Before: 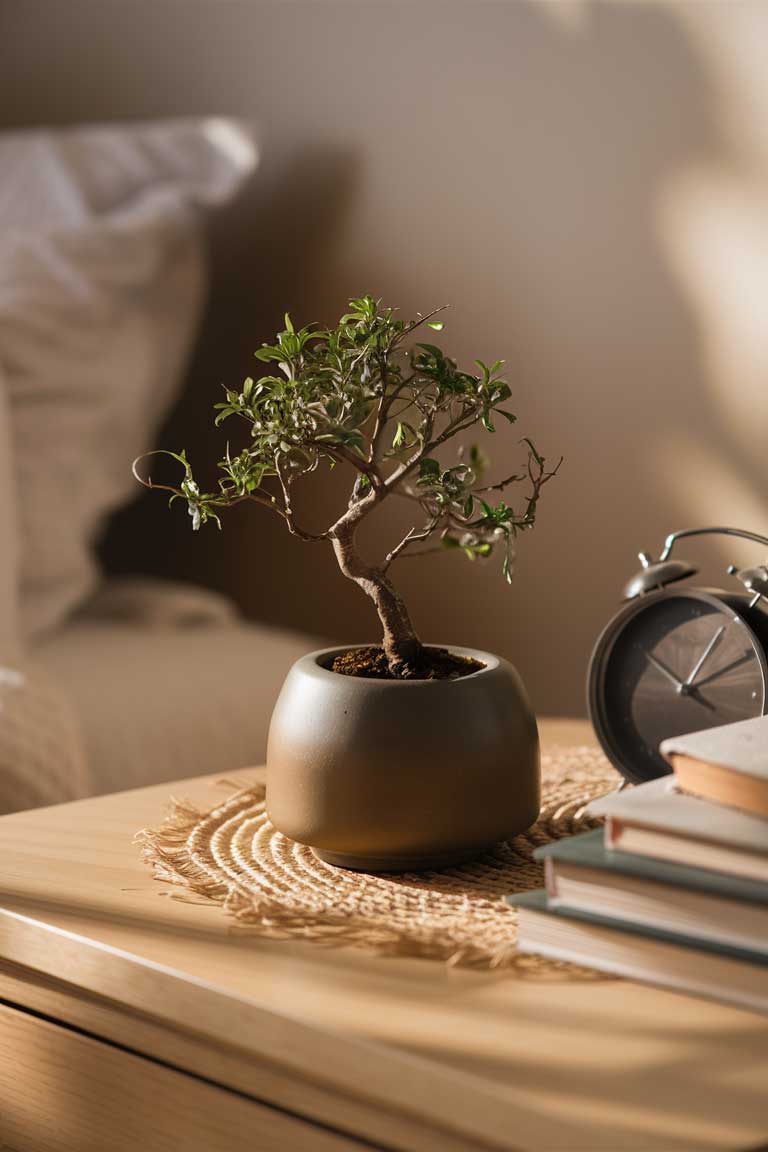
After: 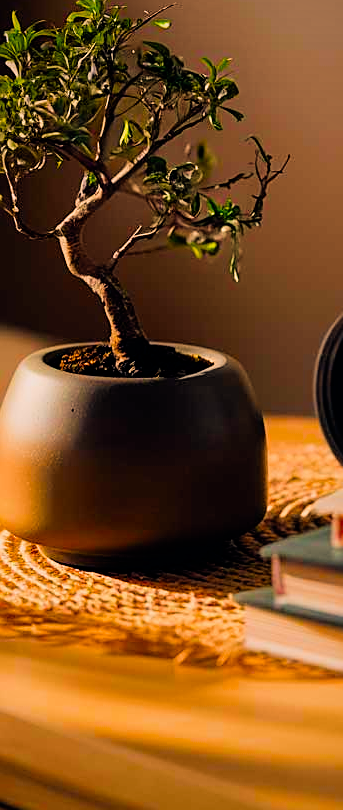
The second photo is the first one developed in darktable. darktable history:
crop: left 35.6%, top 26.215%, right 19.732%, bottom 3.387%
vignetting: fall-off radius 61.16%, saturation 0.045
contrast brightness saturation: saturation -0.158
filmic rgb: black relative exposure -5.07 EV, white relative exposure 3.52 EV, hardness 3.18, contrast 1.204, highlights saturation mix -30.62%
sharpen: on, module defaults
color correction: highlights b* -0.027, saturation 2.14
color balance rgb: shadows lift › chroma 2.055%, shadows lift › hue 250.95°, power › hue 309.75°, highlights gain › chroma 2.991%, highlights gain › hue 60.26°, global offset › chroma 0.1%, global offset › hue 253.72°, perceptual saturation grading › global saturation 19.723%
